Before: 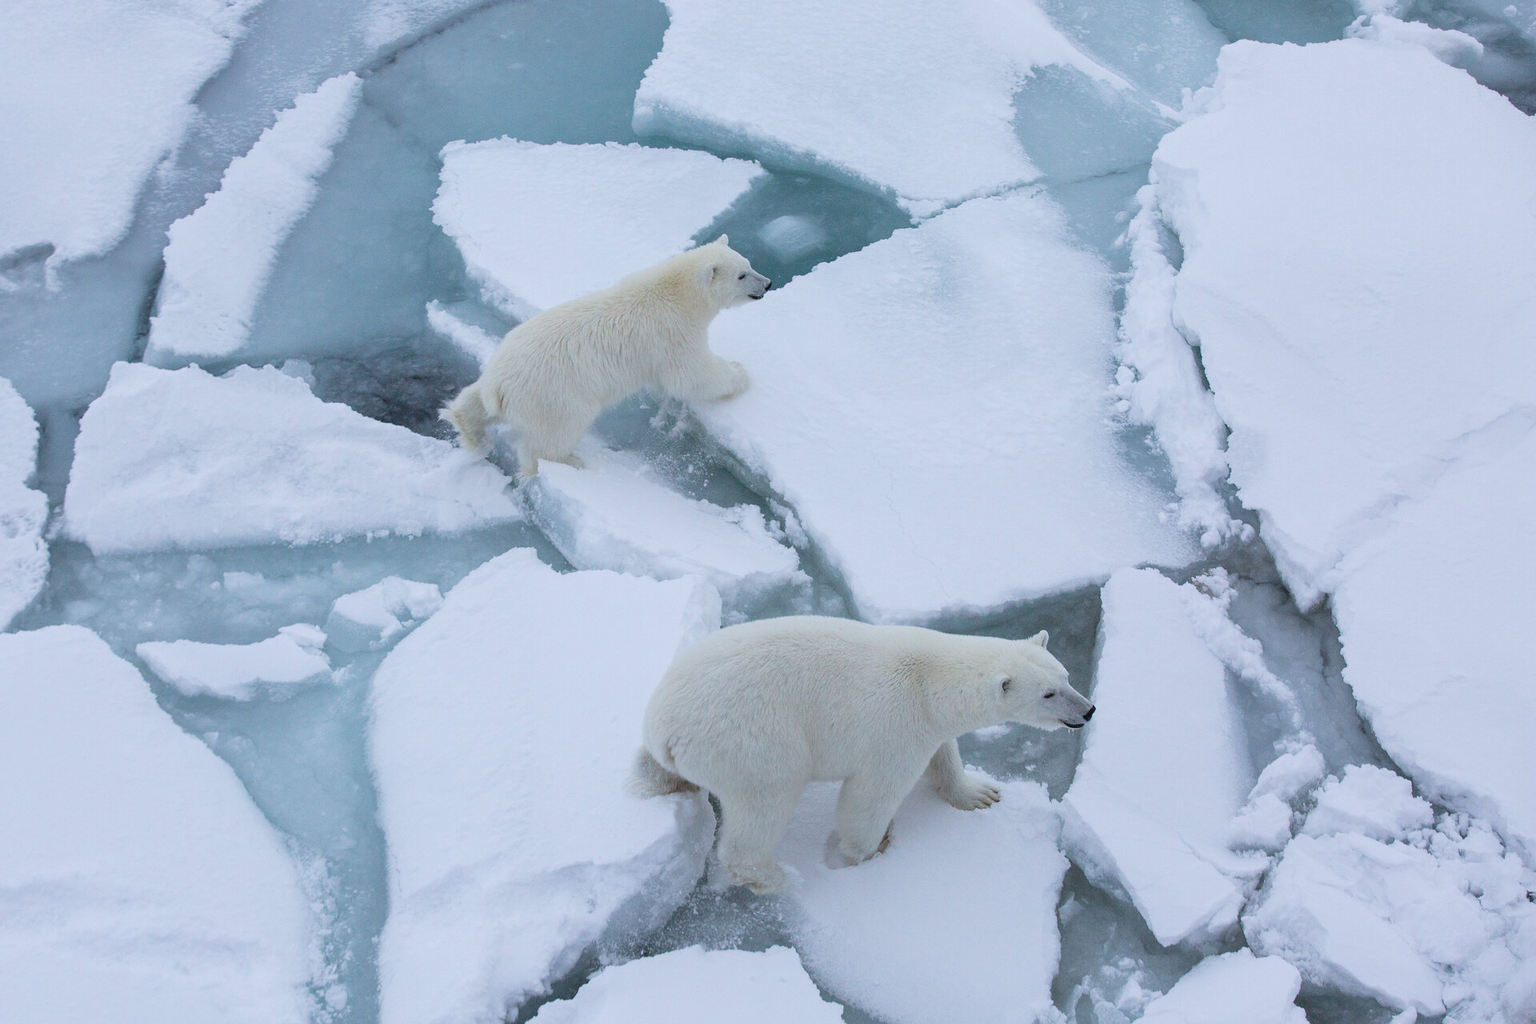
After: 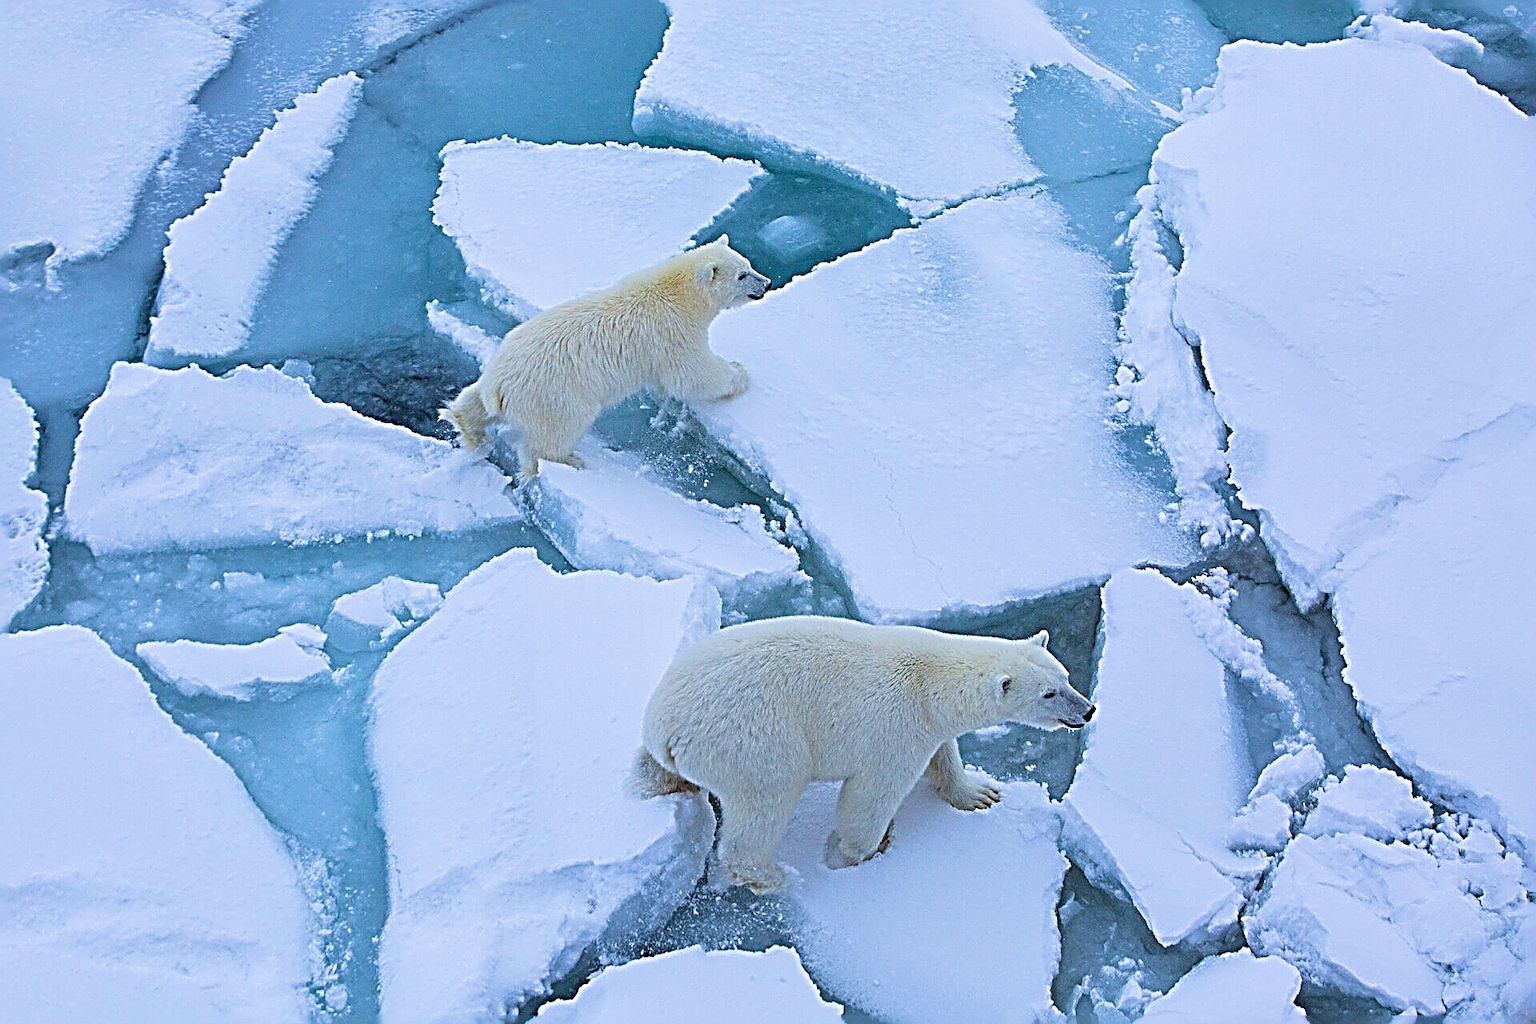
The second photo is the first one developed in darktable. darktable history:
color contrast: green-magenta contrast 0.85, blue-yellow contrast 1.25, unbound 0
sharpen: radius 4.001, amount 2
local contrast: mode bilateral grid, contrast 20, coarseness 50, detail 120%, midtone range 0.2
velvia: strength 75%
